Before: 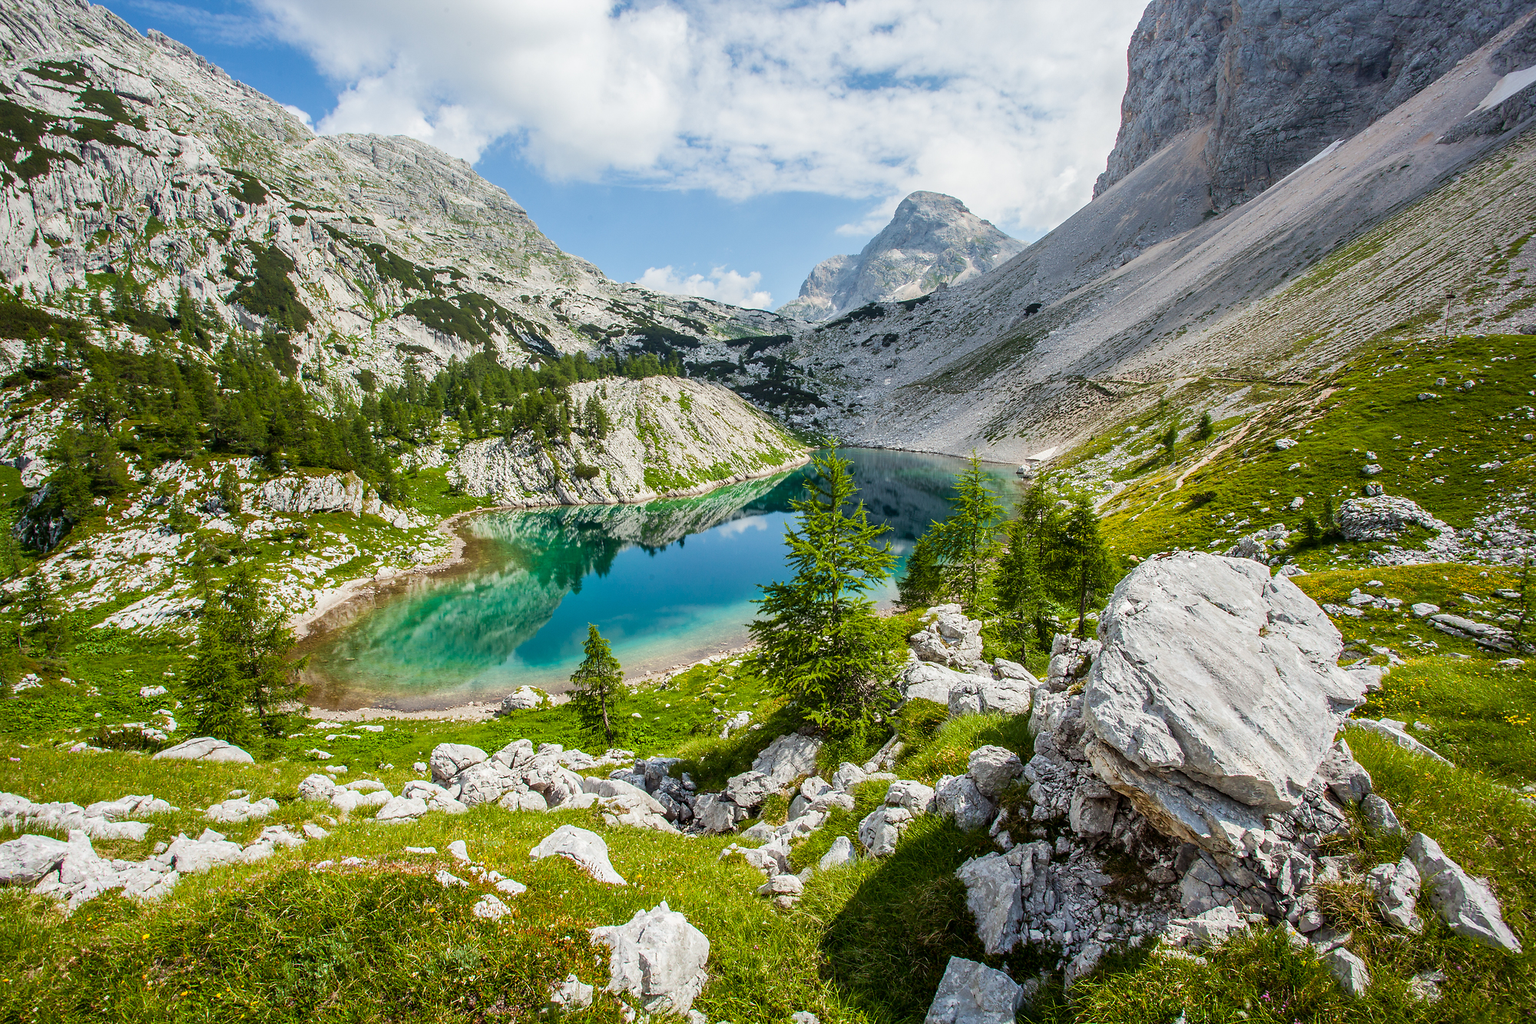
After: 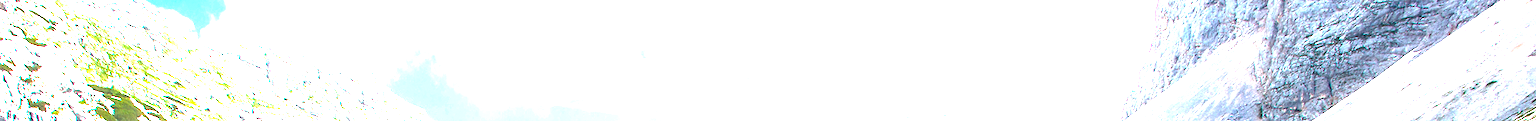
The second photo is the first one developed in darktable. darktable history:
contrast brightness saturation: contrast 0.08, saturation 0.02
local contrast: on, module defaults
crop and rotate: left 9.644%, top 9.491%, right 6.021%, bottom 80.509%
exposure: exposure 2.25 EV, compensate highlight preservation false
color balance: lift [1, 1.001, 0.999, 1.001], gamma [1, 1.004, 1.007, 0.993], gain [1, 0.991, 0.987, 1.013], contrast 10%, output saturation 120%
